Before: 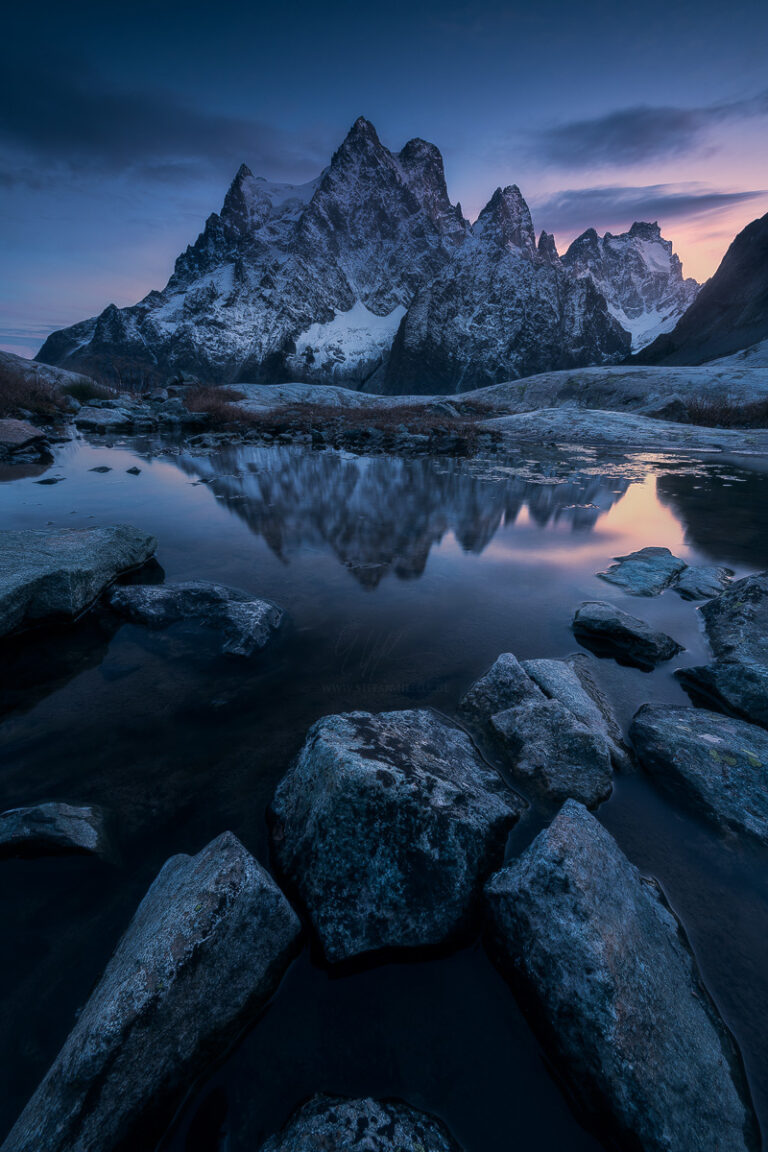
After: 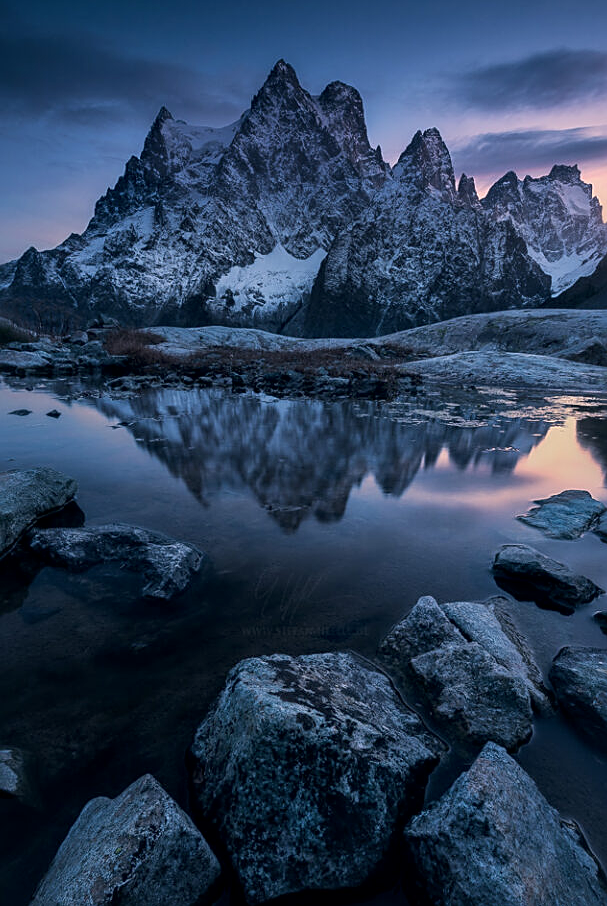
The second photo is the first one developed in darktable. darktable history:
crop and rotate: left 10.46%, top 5.032%, right 10.405%, bottom 16.315%
local contrast: mode bilateral grid, contrast 19, coarseness 49, detail 128%, midtone range 0.2
sharpen: on, module defaults
